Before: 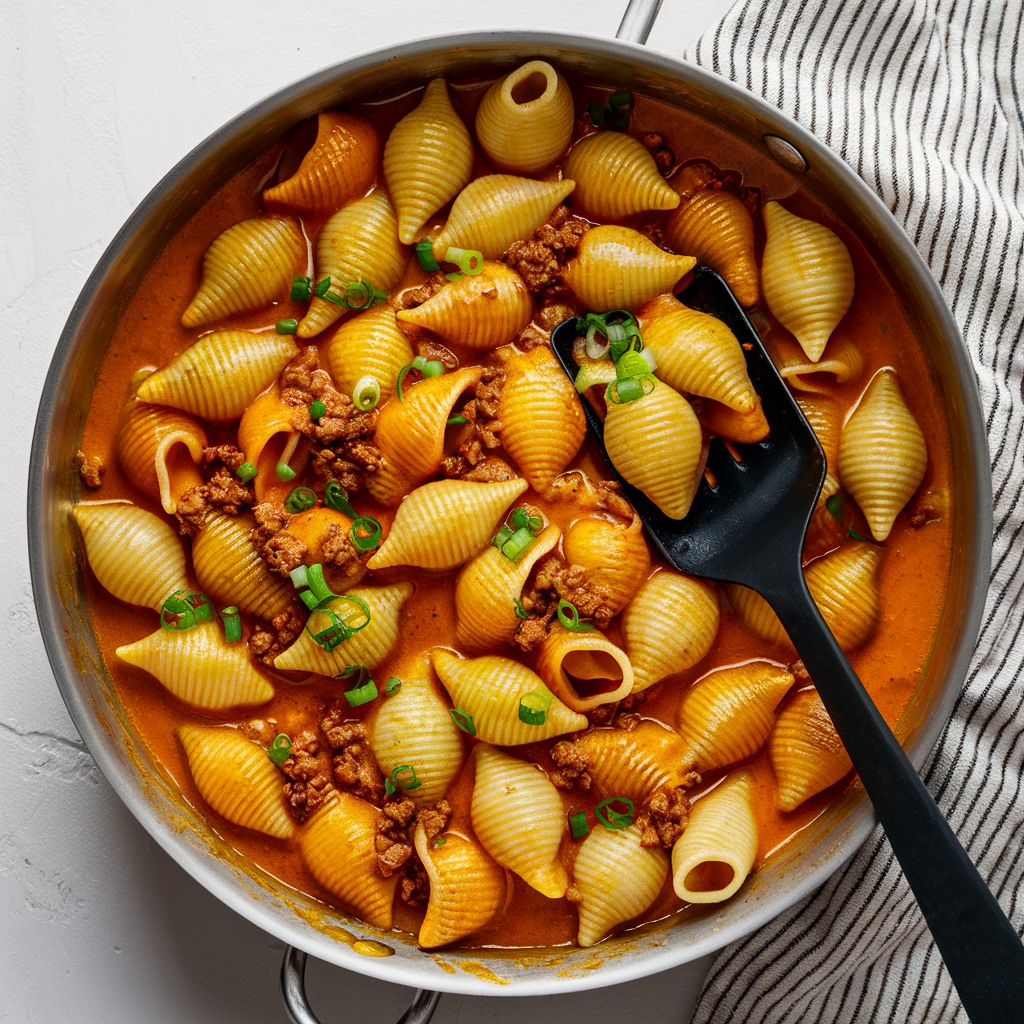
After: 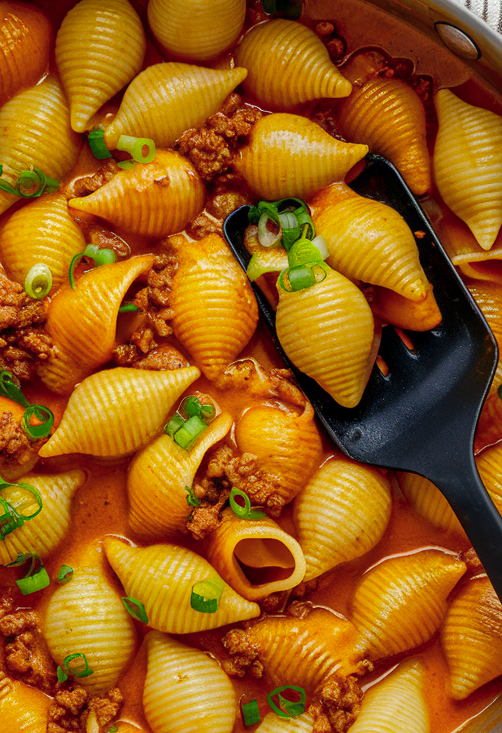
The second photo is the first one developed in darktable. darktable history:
crop: left 32.089%, top 10.958%, right 18.793%, bottom 17.451%
color balance rgb: shadows lift › chroma 3.321%, shadows lift › hue 280.81°, perceptual saturation grading › global saturation -0.066%, global vibrance 20%
shadows and highlights: on, module defaults
